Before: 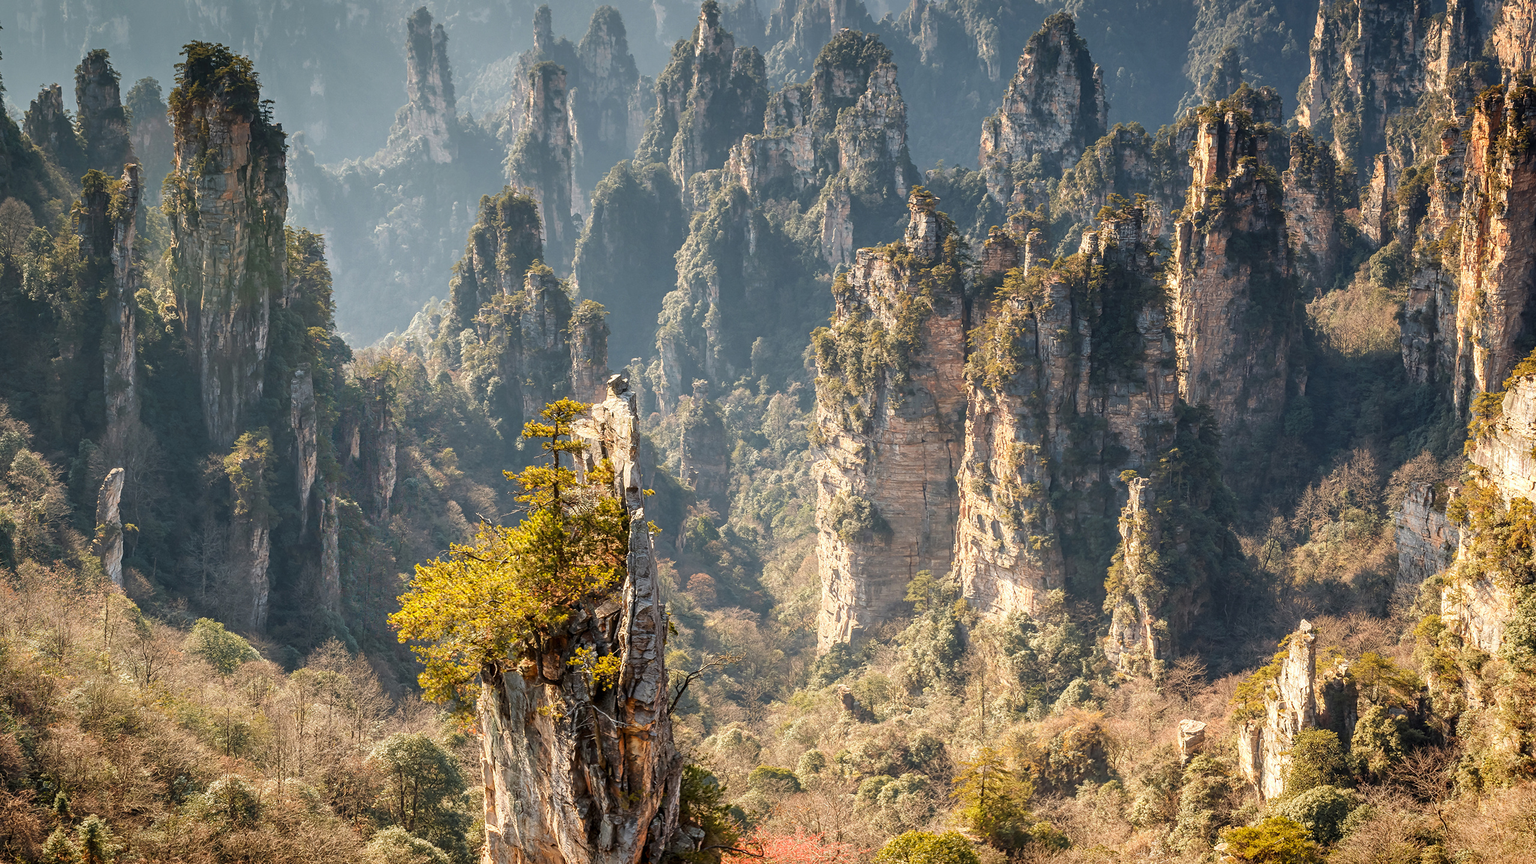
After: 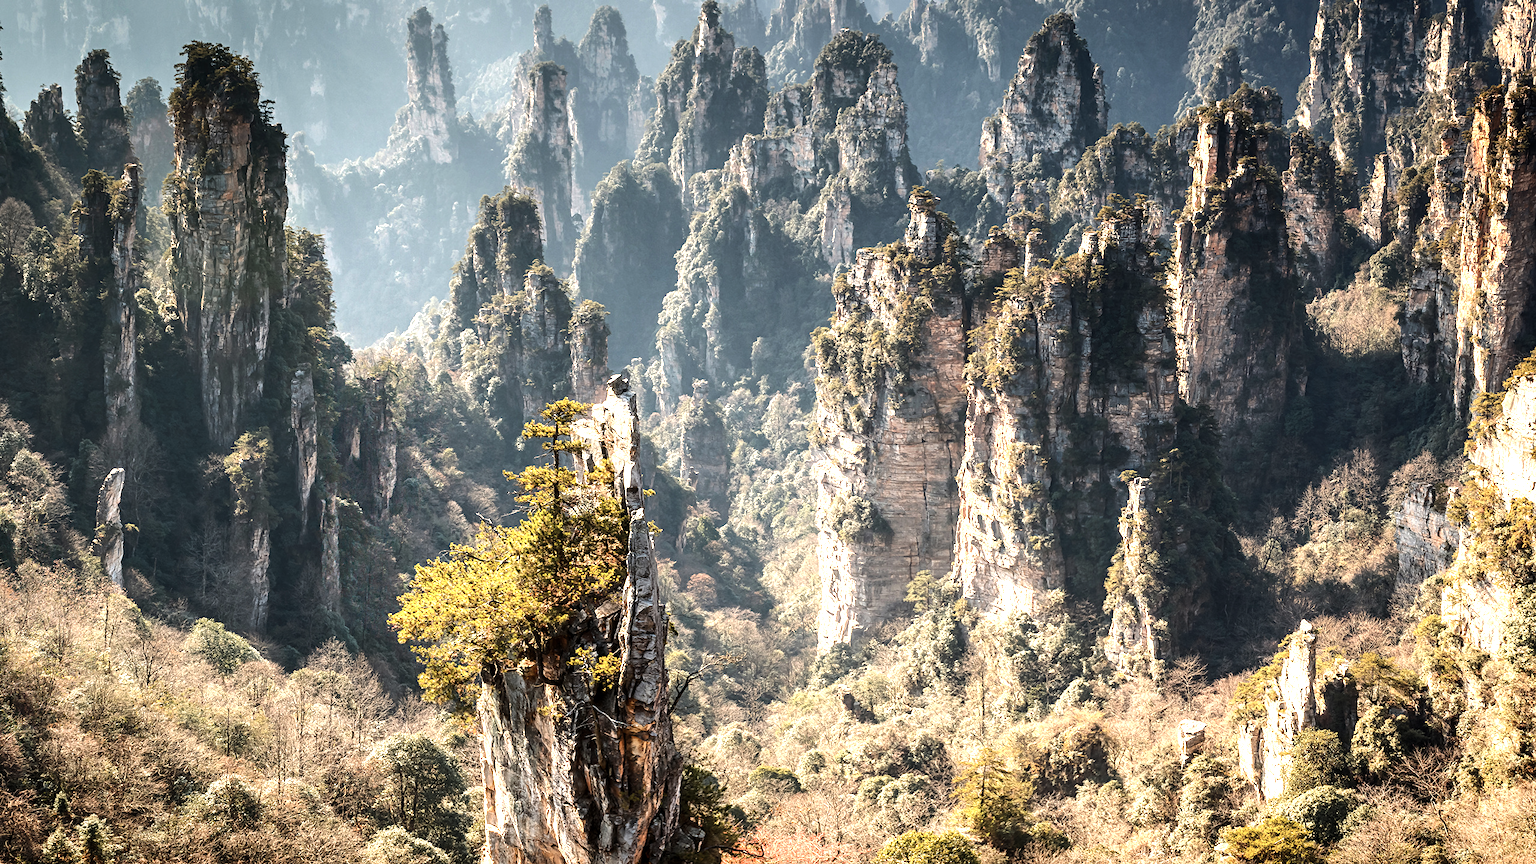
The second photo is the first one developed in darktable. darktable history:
tone equalizer: -8 EV -1.07 EV, -7 EV -0.987 EV, -6 EV -0.836 EV, -5 EV -0.607 EV, -3 EV 0.595 EV, -2 EV 0.841 EV, -1 EV 0.986 EV, +0 EV 1.06 EV, edges refinement/feathering 500, mask exposure compensation -1.57 EV, preserve details no
color zones: curves: ch0 [(0, 0.5) (0.143, 0.5) (0.286, 0.5) (0.429, 0.504) (0.571, 0.5) (0.714, 0.509) (0.857, 0.5) (1, 0.5)]; ch1 [(0, 0.425) (0.143, 0.425) (0.286, 0.375) (0.429, 0.405) (0.571, 0.5) (0.714, 0.47) (0.857, 0.425) (1, 0.435)]; ch2 [(0, 0.5) (0.143, 0.5) (0.286, 0.5) (0.429, 0.517) (0.571, 0.5) (0.714, 0.51) (0.857, 0.5) (1, 0.5)]
